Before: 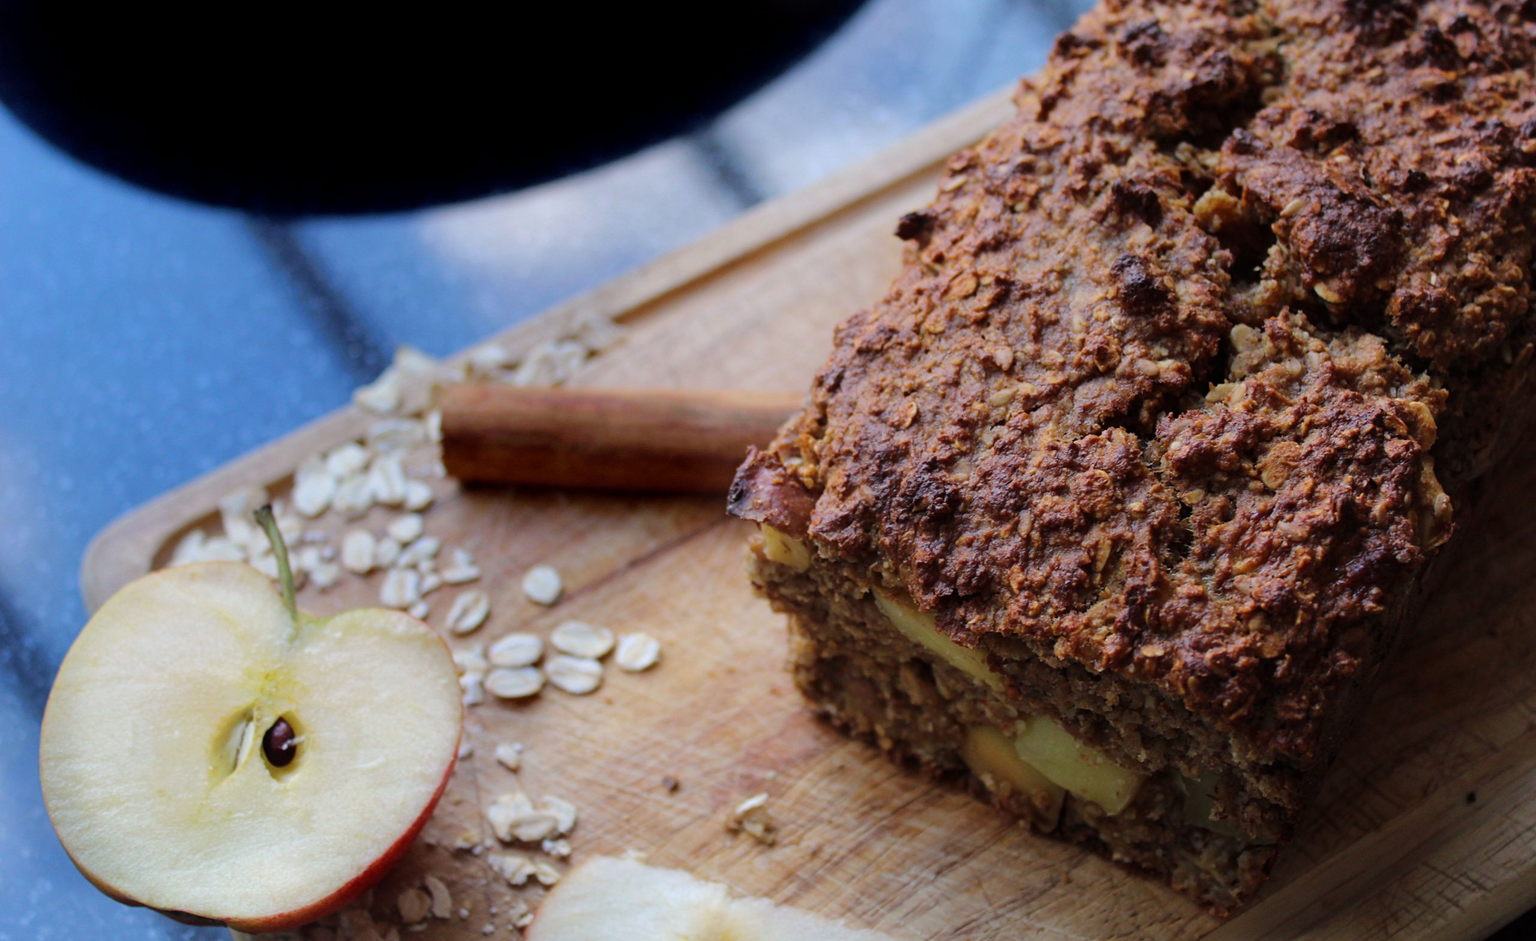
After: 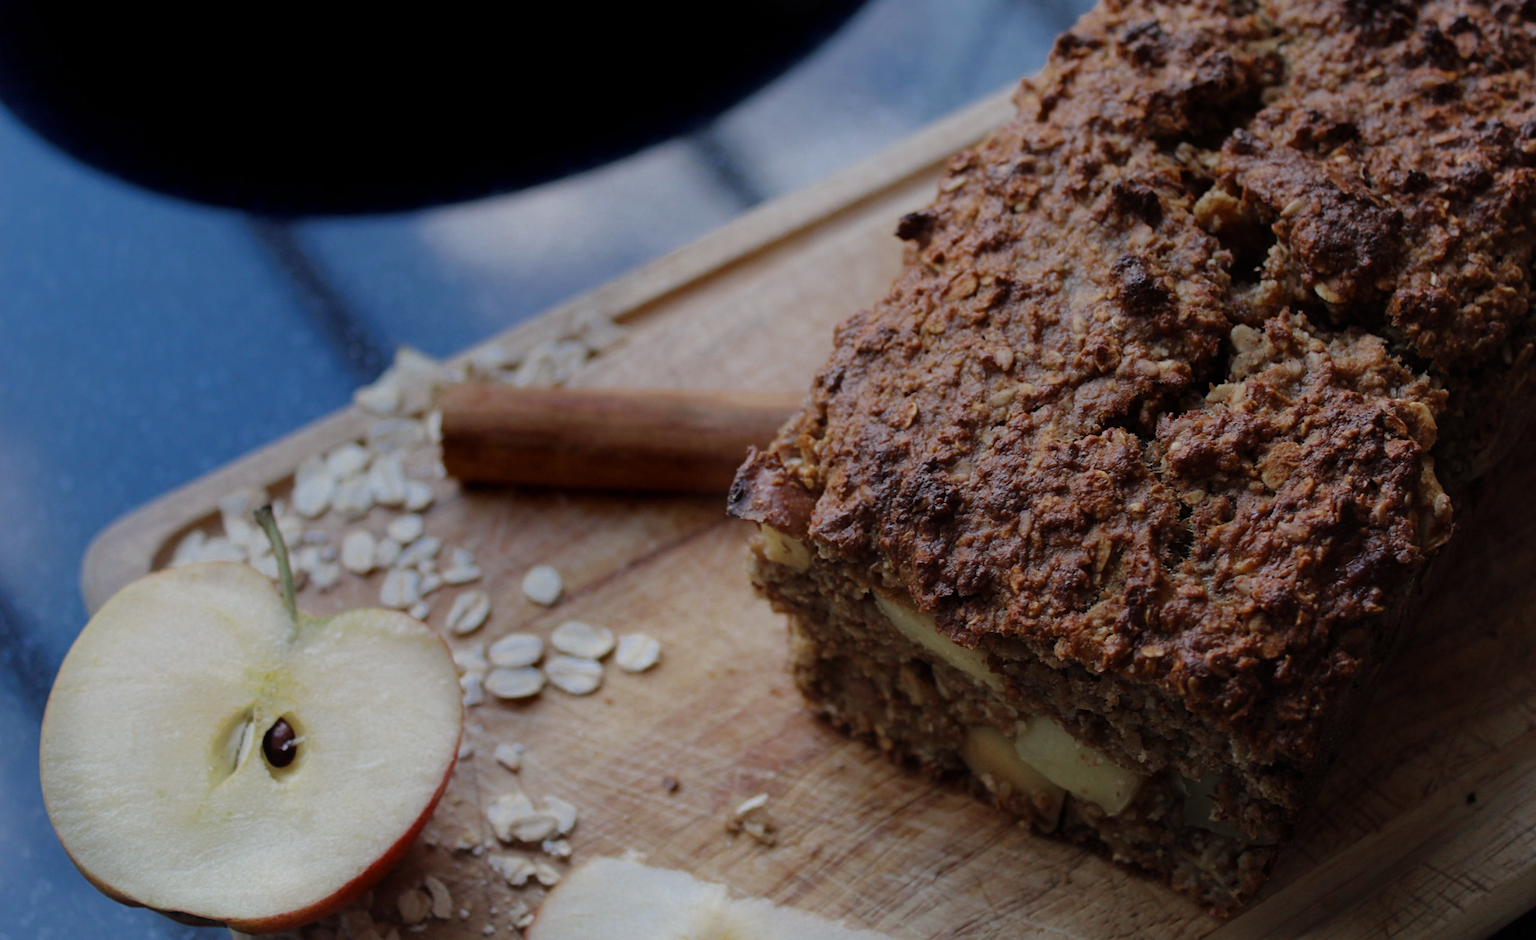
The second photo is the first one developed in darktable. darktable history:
color zones: curves: ch0 [(0, 0.5) (0.125, 0.4) (0.25, 0.5) (0.375, 0.4) (0.5, 0.4) (0.625, 0.35) (0.75, 0.35) (0.875, 0.5)]; ch1 [(0, 0.35) (0.125, 0.45) (0.25, 0.35) (0.375, 0.35) (0.5, 0.35) (0.625, 0.35) (0.75, 0.45) (0.875, 0.35)]; ch2 [(0, 0.6) (0.125, 0.5) (0.25, 0.5) (0.375, 0.6) (0.5, 0.6) (0.625, 0.5) (0.75, 0.5) (0.875, 0.5)]
exposure: exposure -0.49 EV, compensate highlight preservation false
crop: bottom 0.06%
